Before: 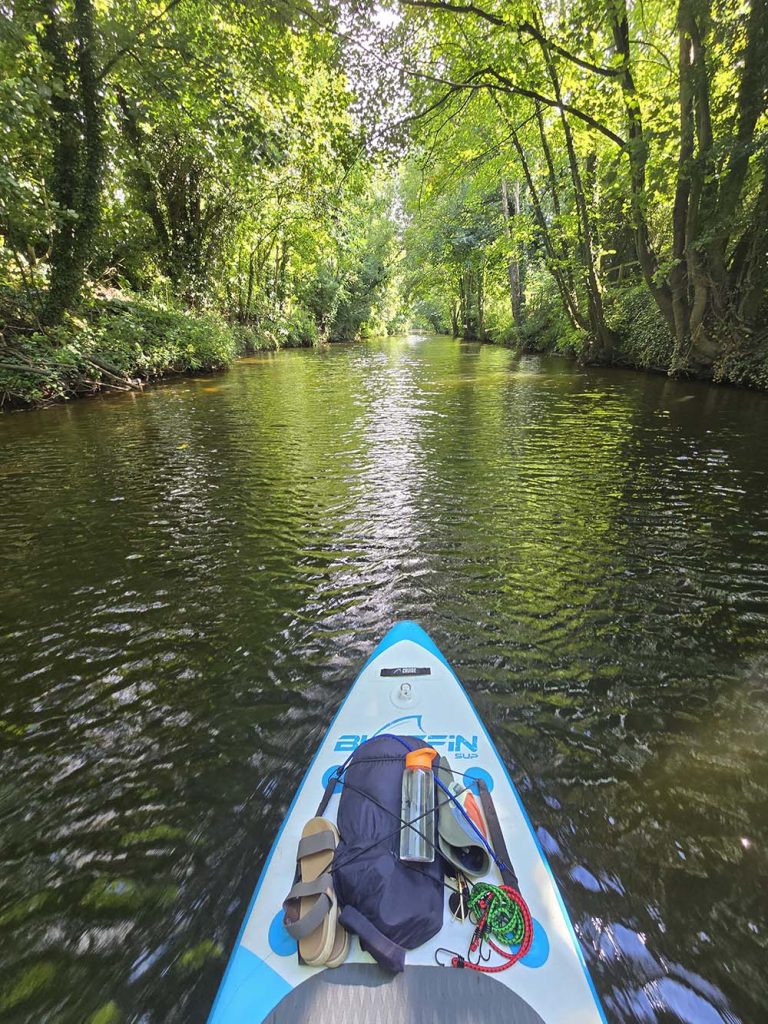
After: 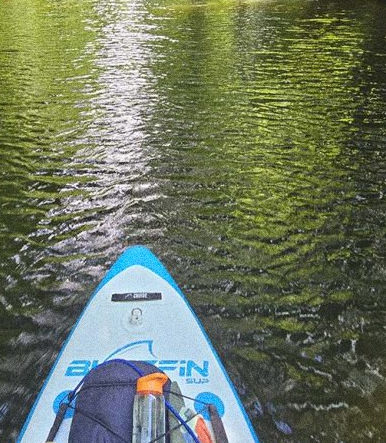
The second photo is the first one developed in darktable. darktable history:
grain: coarseness 0.09 ISO, strength 40%
crop: left 35.03%, top 36.625%, right 14.663%, bottom 20.057%
